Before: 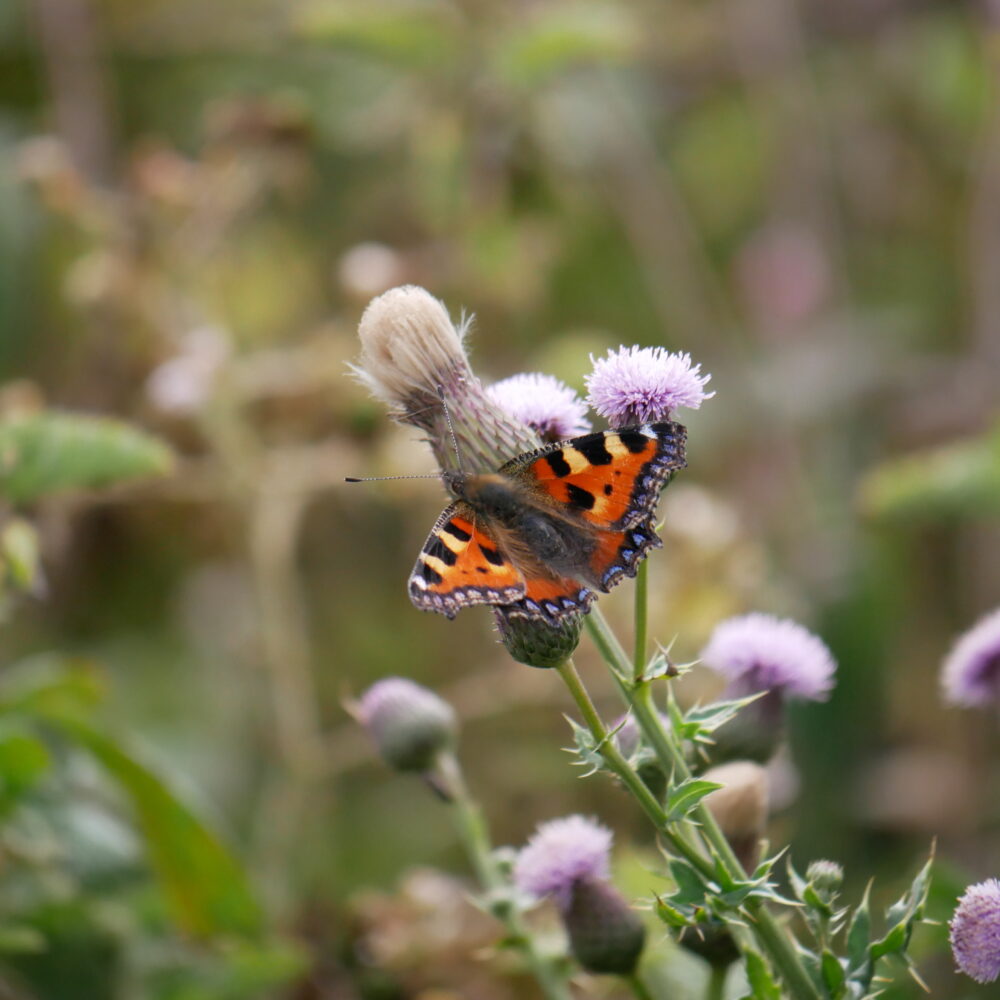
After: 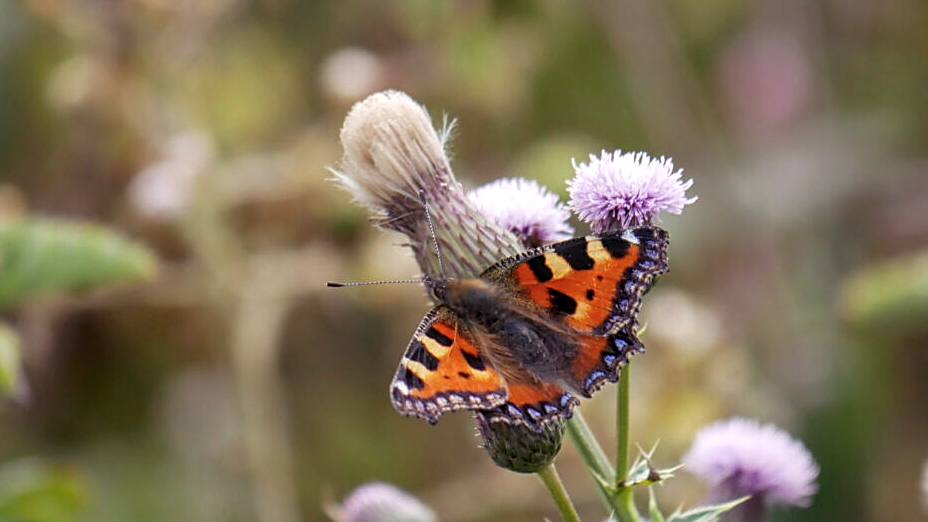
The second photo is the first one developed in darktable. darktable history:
sharpen: on, module defaults
crop: left 1.825%, top 19.545%, right 5.361%, bottom 28.229%
local contrast: on, module defaults
color balance rgb: shadows lift › luminance 0.722%, shadows lift › chroma 6.78%, shadows lift › hue 298.42°, perceptual saturation grading › global saturation 0.47%
